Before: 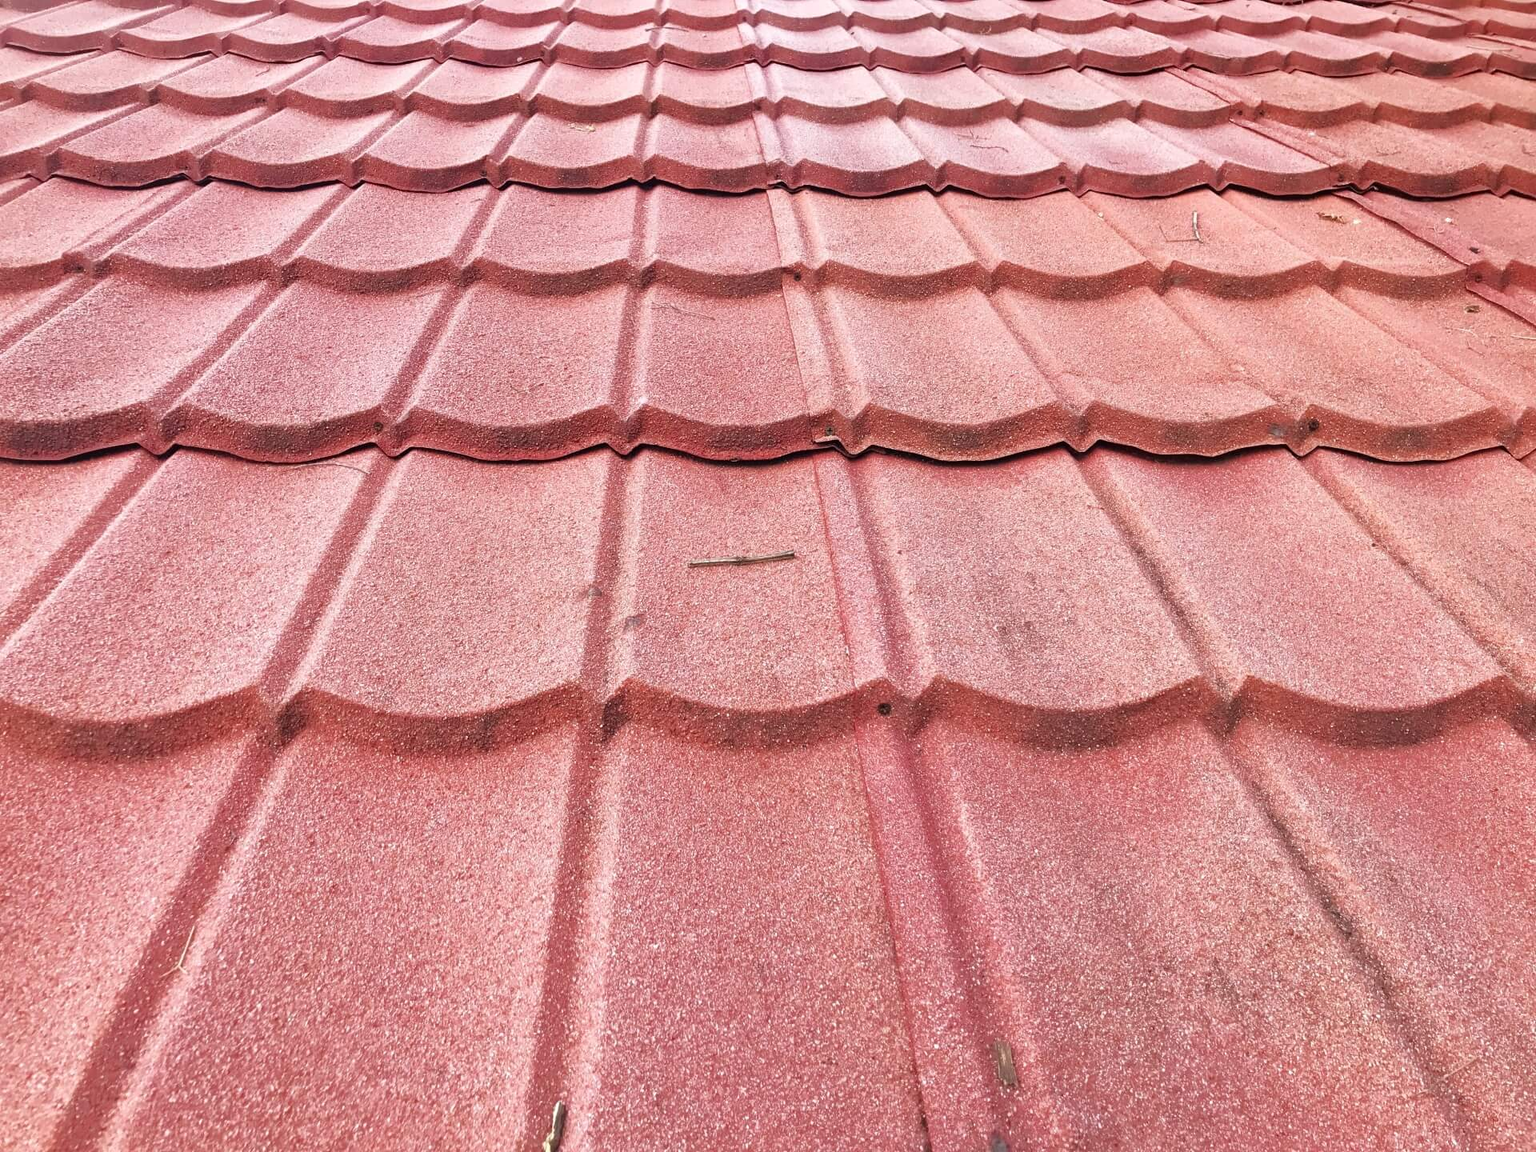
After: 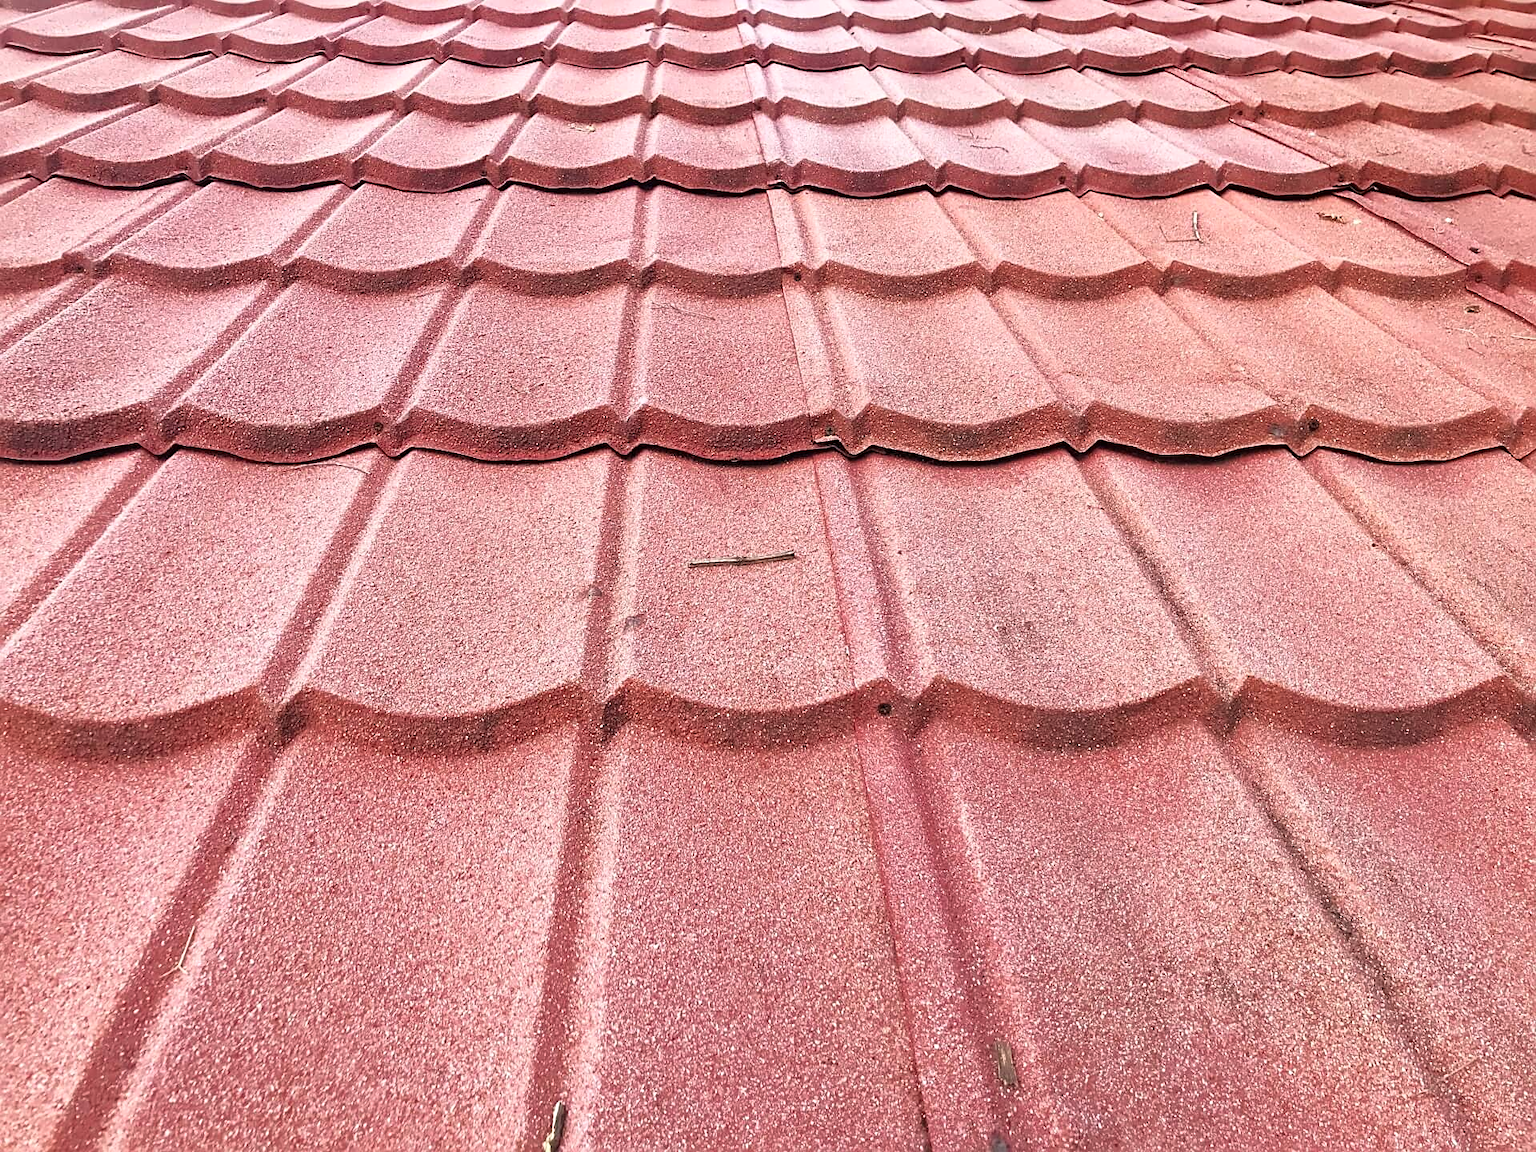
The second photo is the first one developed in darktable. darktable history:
sharpen: on, module defaults
rgb curve: curves: ch0 [(0, 0) (0.078, 0.051) (0.929, 0.956) (1, 1)], compensate middle gray true
